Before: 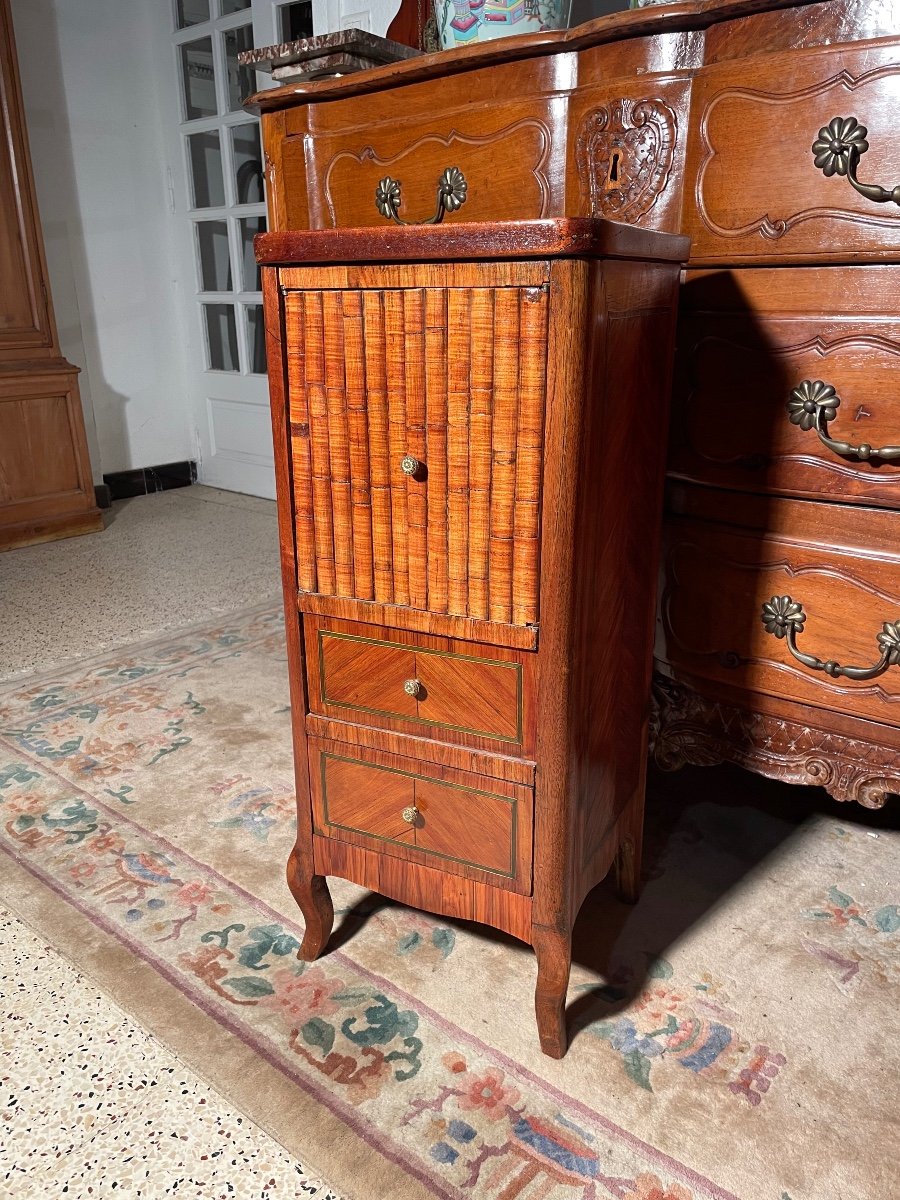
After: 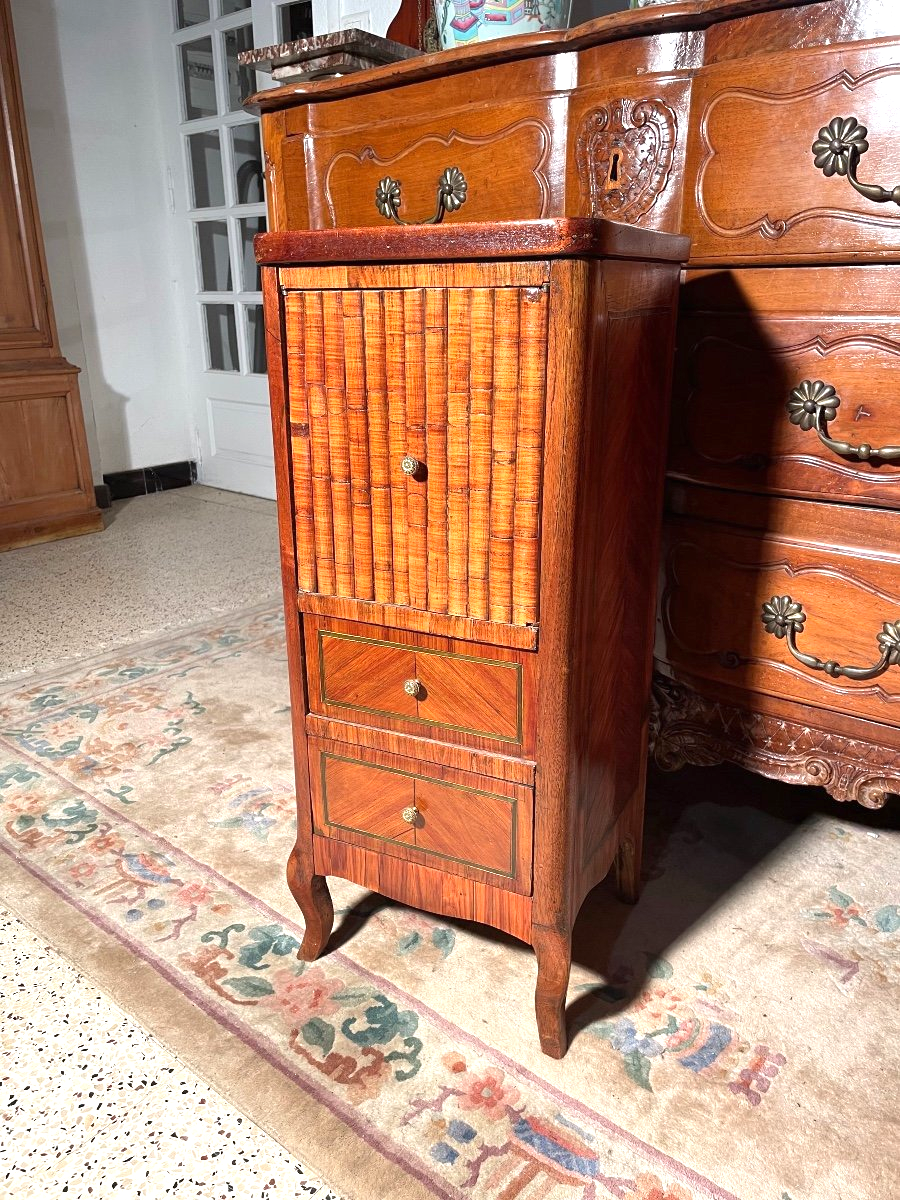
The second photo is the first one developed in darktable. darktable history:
exposure: black level correction 0, exposure 0.592 EV, compensate highlight preservation false
